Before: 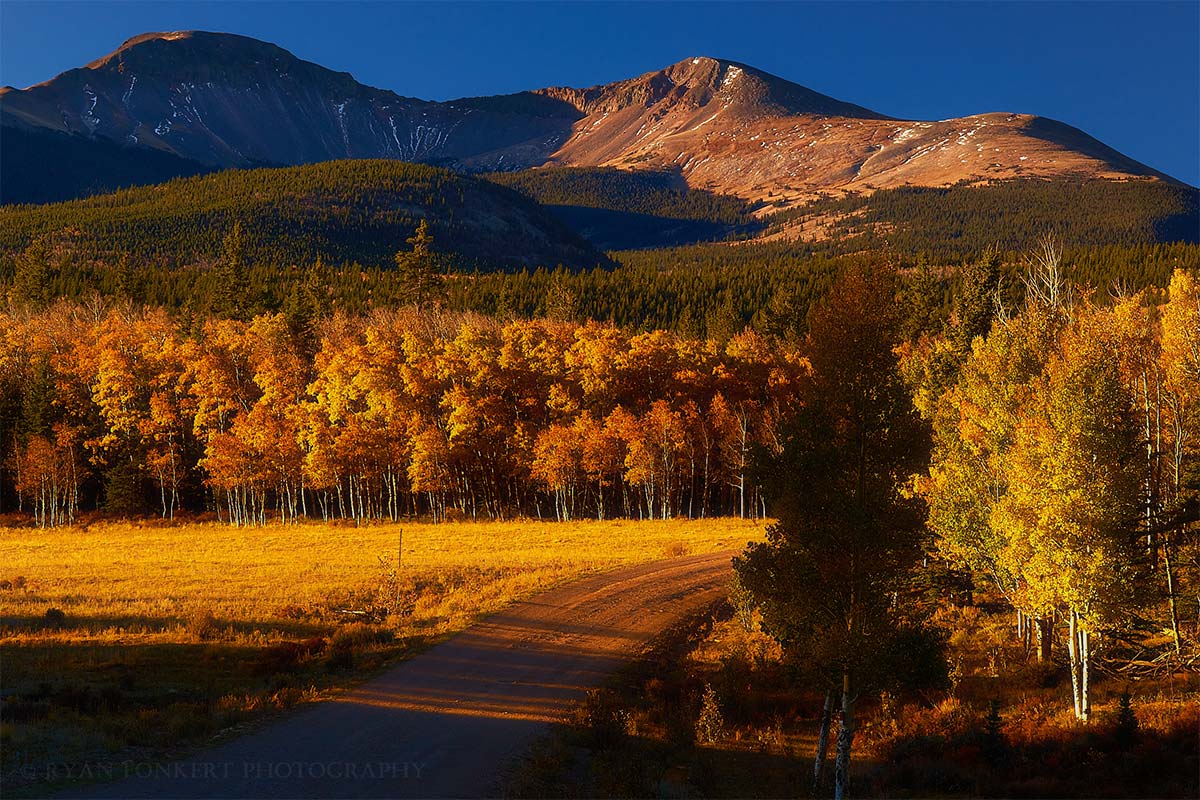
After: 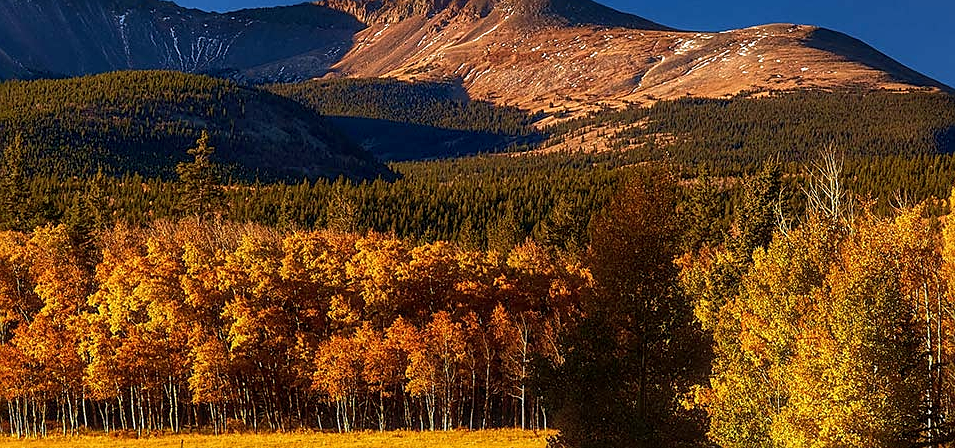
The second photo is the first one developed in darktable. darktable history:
sharpen: on, module defaults
crop: left 18.298%, top 11.125%, right 2.085%, bottom 32.793%
local contrast: detail 130%
